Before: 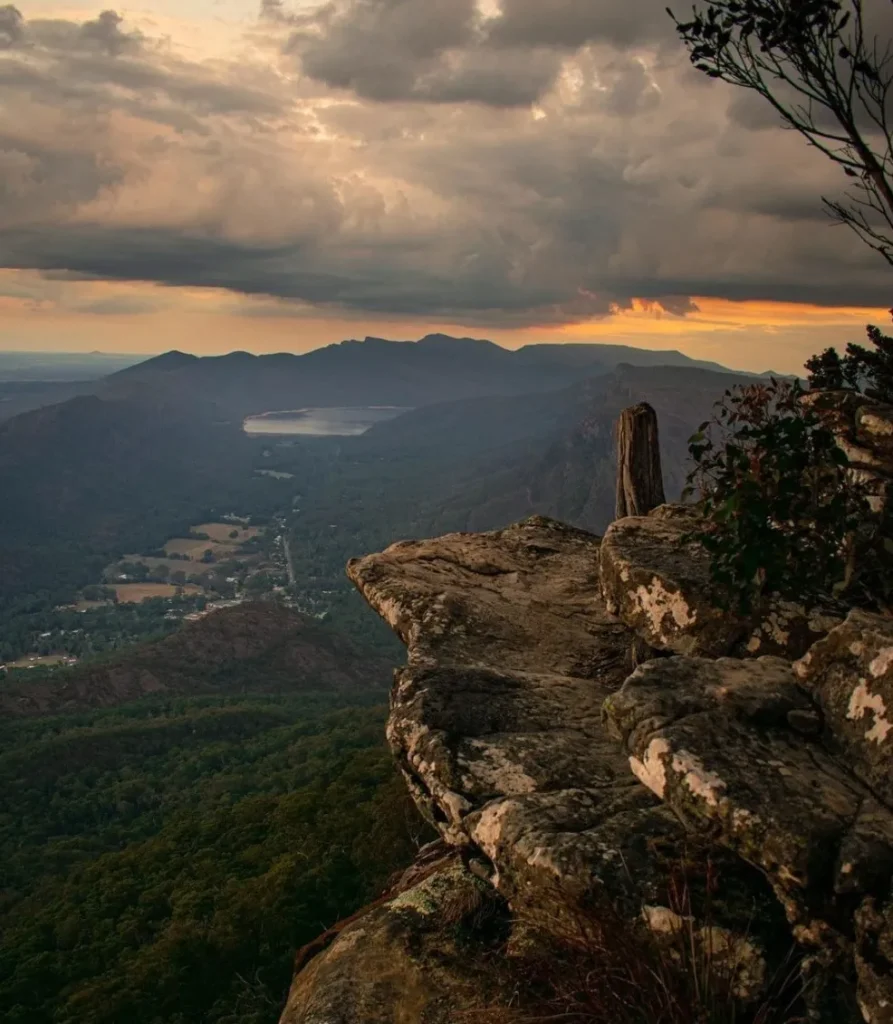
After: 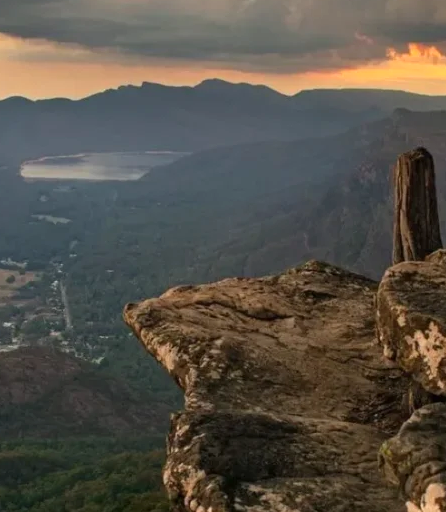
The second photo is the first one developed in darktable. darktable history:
exposure: exposure 0.367 EV, compensate highlight preservation false
crop: left 25%, top 25%, right 25%, bottom 25%
